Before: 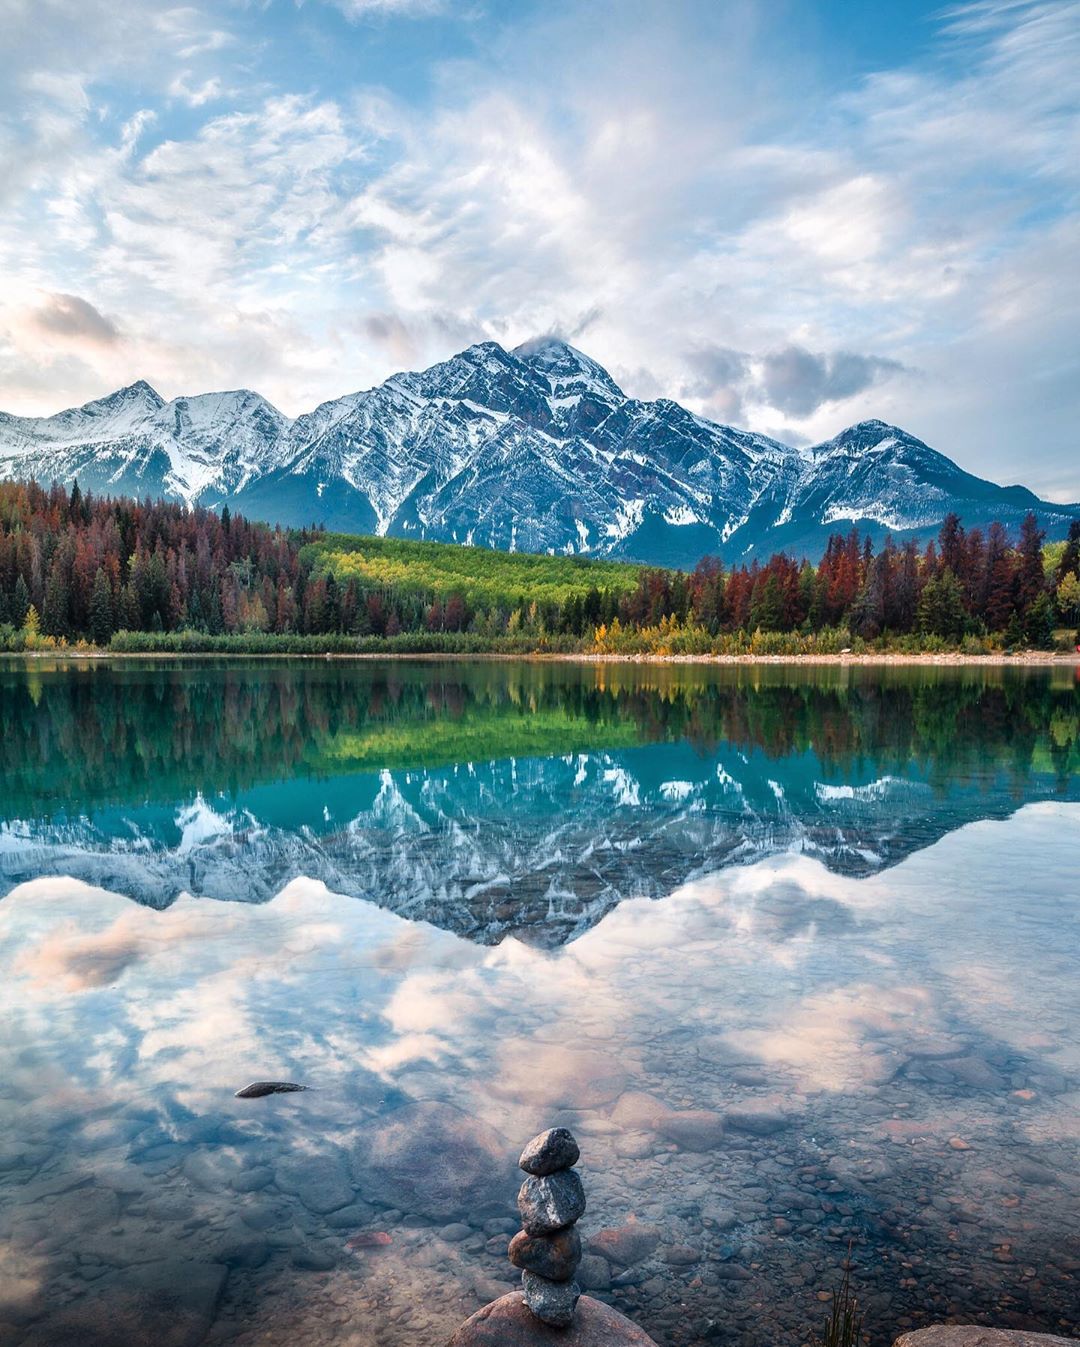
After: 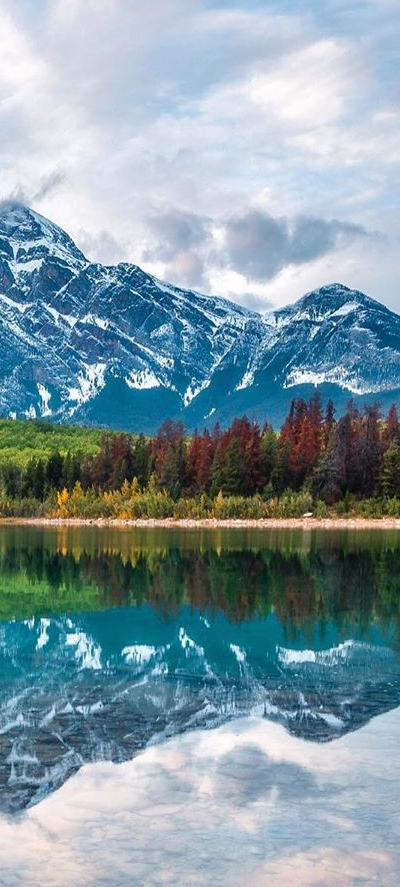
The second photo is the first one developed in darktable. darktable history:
crop and rotate: left 49.838%, top 10.118%, right 13.093%, bottom 24.026%
